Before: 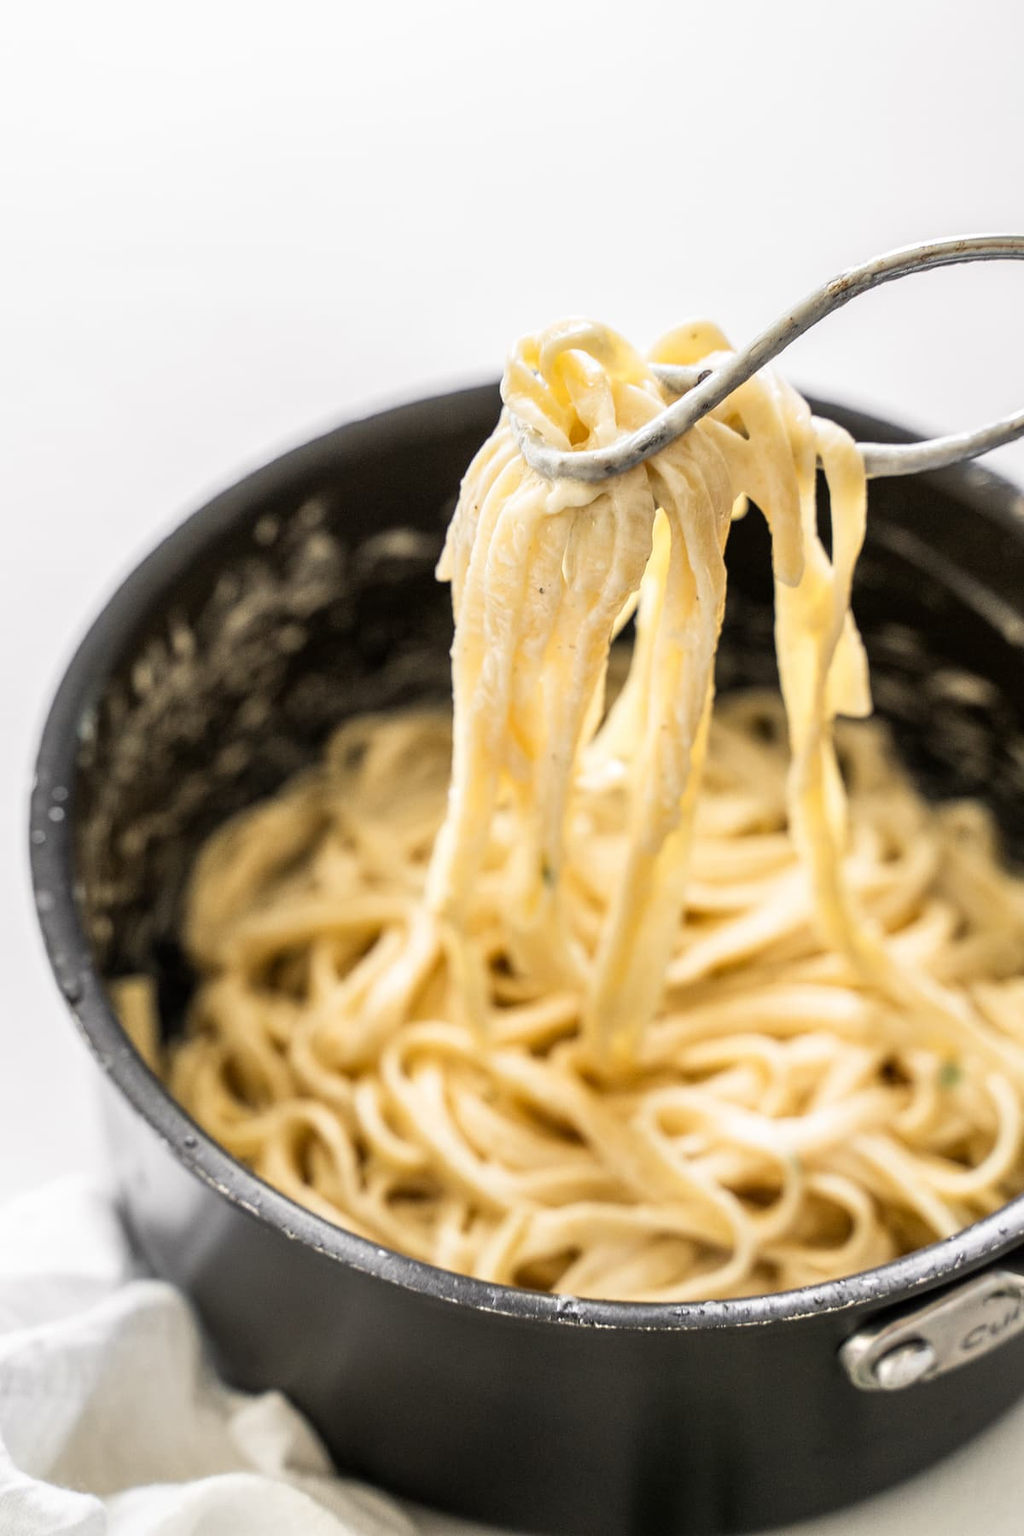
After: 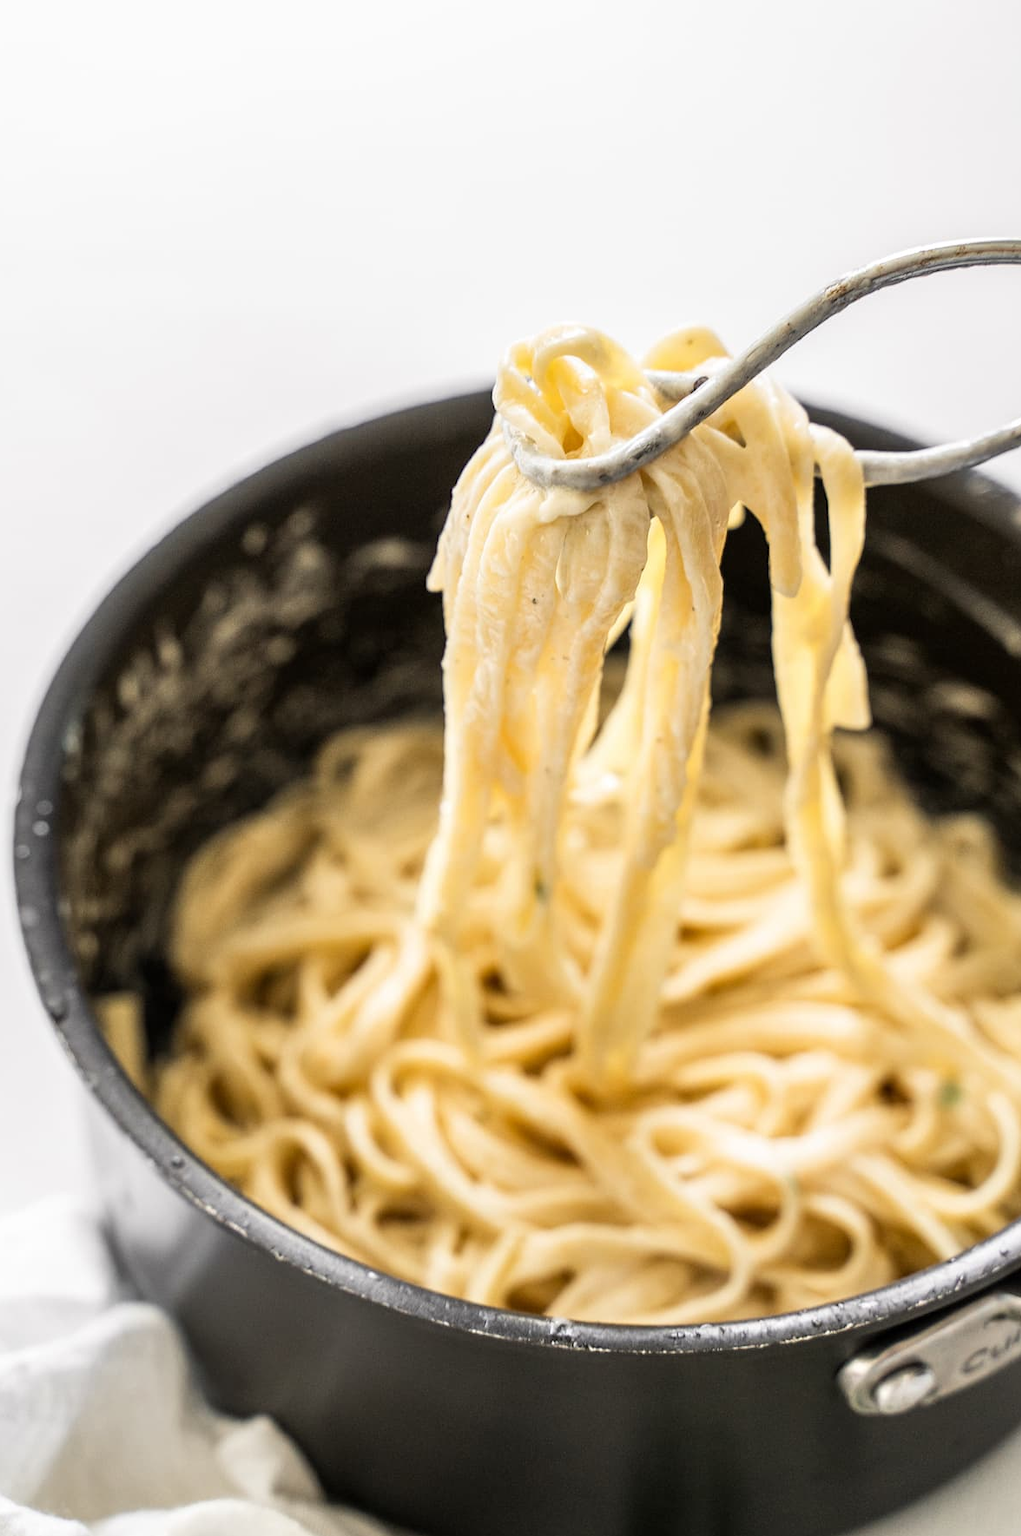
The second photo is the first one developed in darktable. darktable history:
crop: left 1.655%, right 0.274%, bottom 1.721%
